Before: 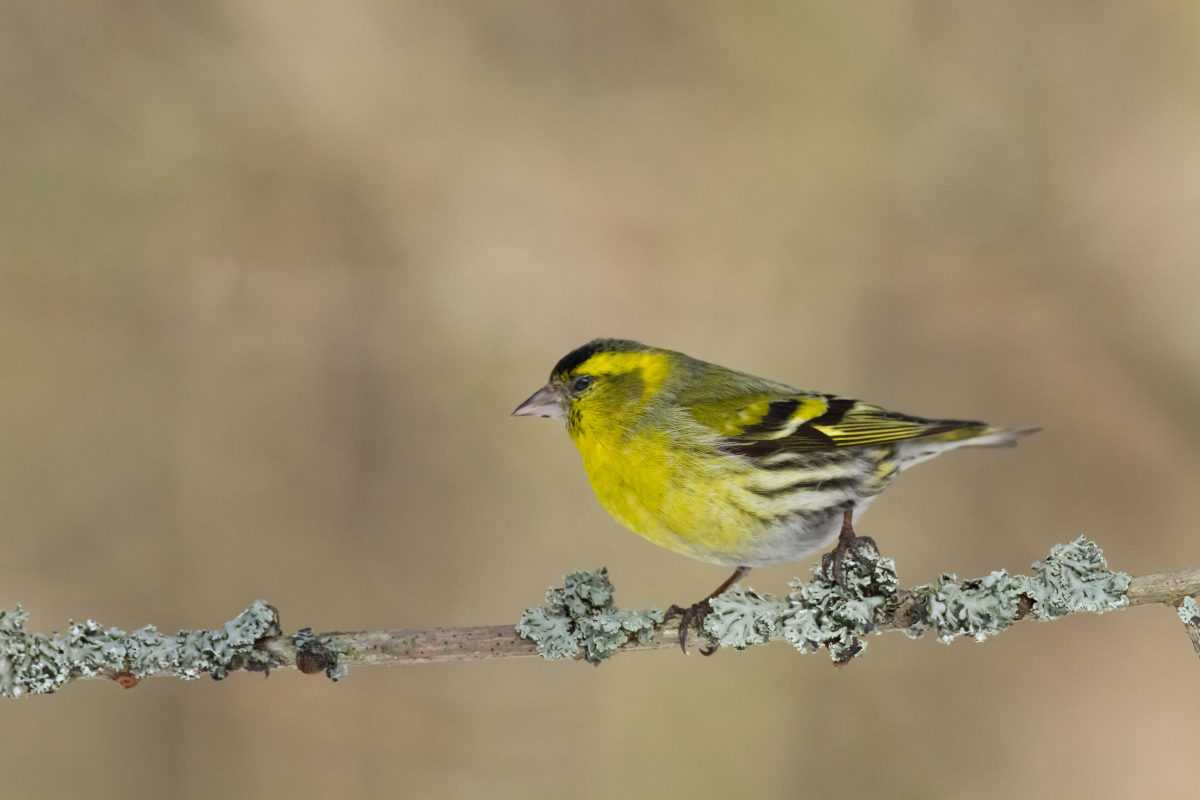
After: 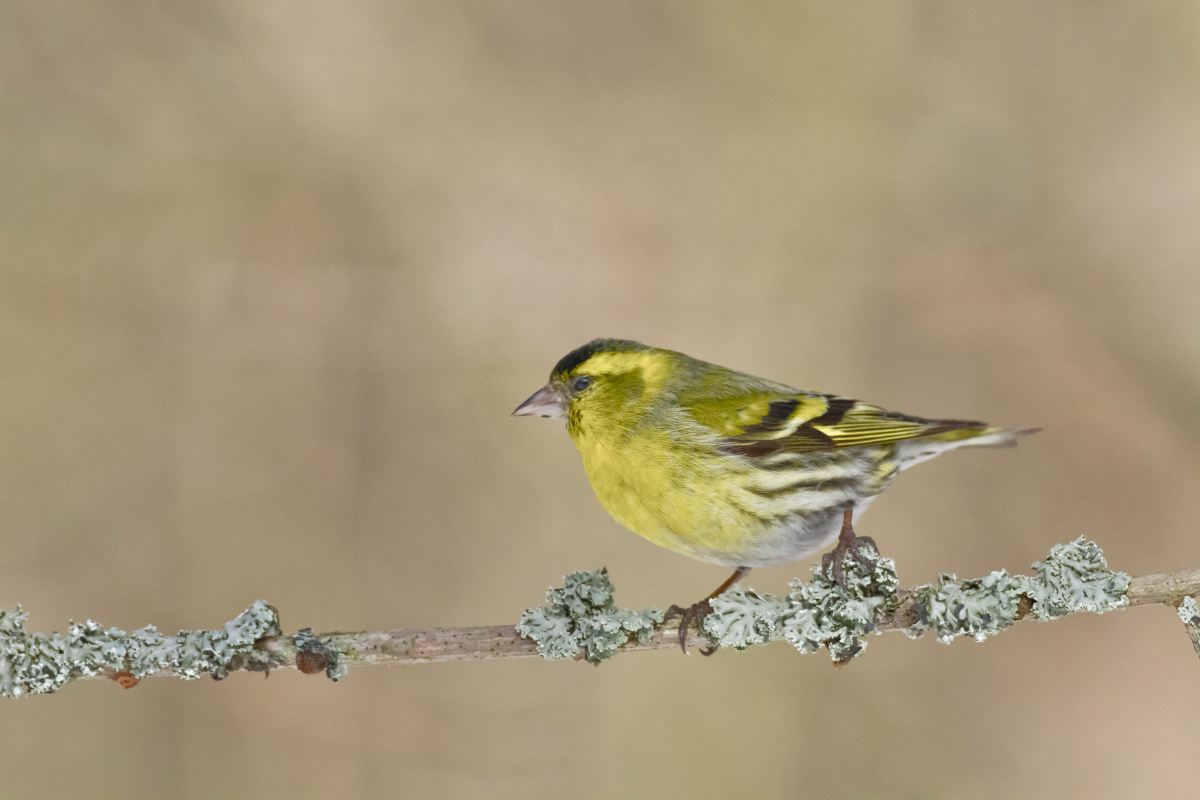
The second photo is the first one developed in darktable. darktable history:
color balance rgb: shadows lift › hue 85.01°, highlights gain › chroma 0.165%, highlights gain › hue 330.31°, global offset › luminance 0.483%, global offset › hue 58.73°, perceptual saturation grading › global saturation 20%, perceptual saturation grading › highlights -49.705%, perceptual saturation grading › shadows 24.845%
tone equalizer: -7 EV 0.145 EV, -6 EV 0.59 EV, -5 EV 1.12 EV, -4 EV 1.31 EV, -3 EV 1.13 EV, -2 EV 0.6 EV, -1 EV 0.166 EV
